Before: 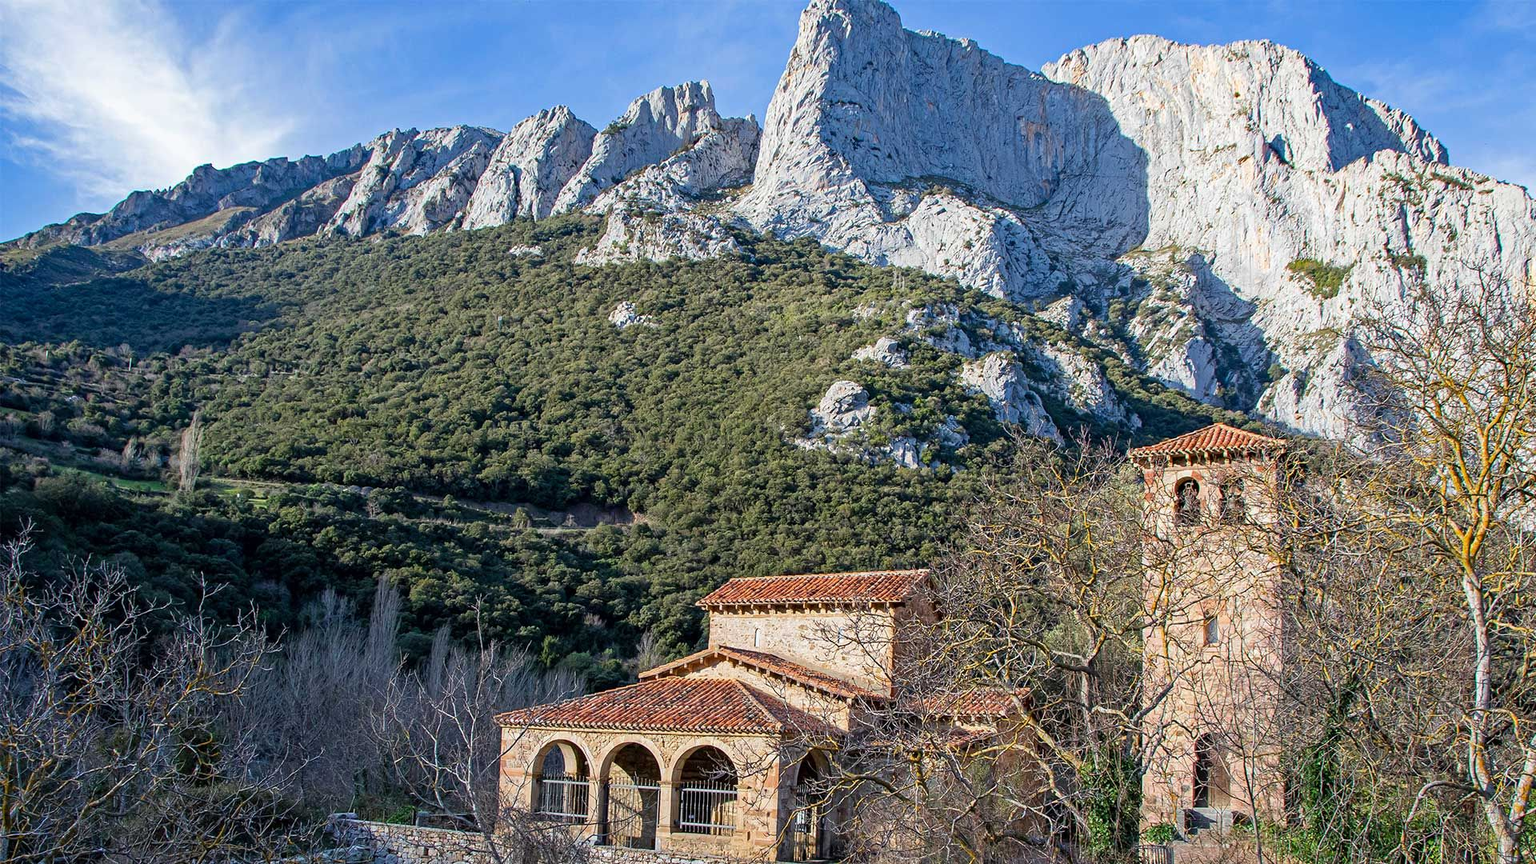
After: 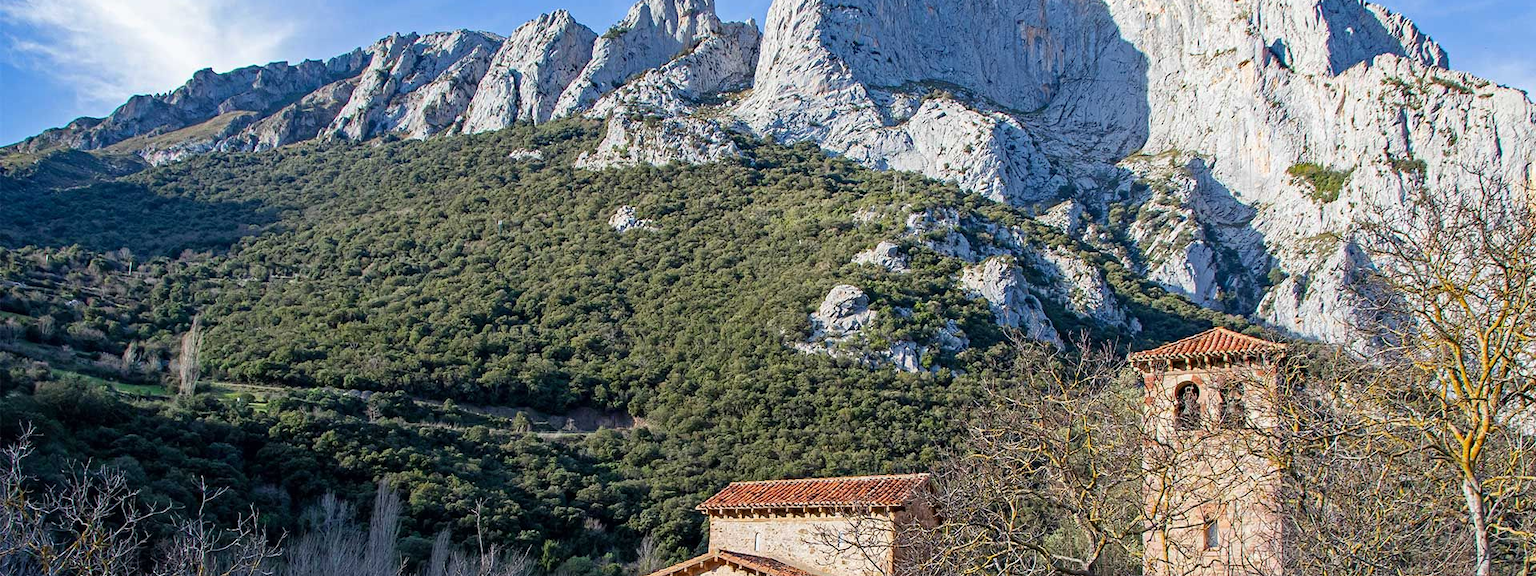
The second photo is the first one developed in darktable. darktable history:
crop: top 11.166%, bottom 22.168%
white balance: red 1, blue 1
